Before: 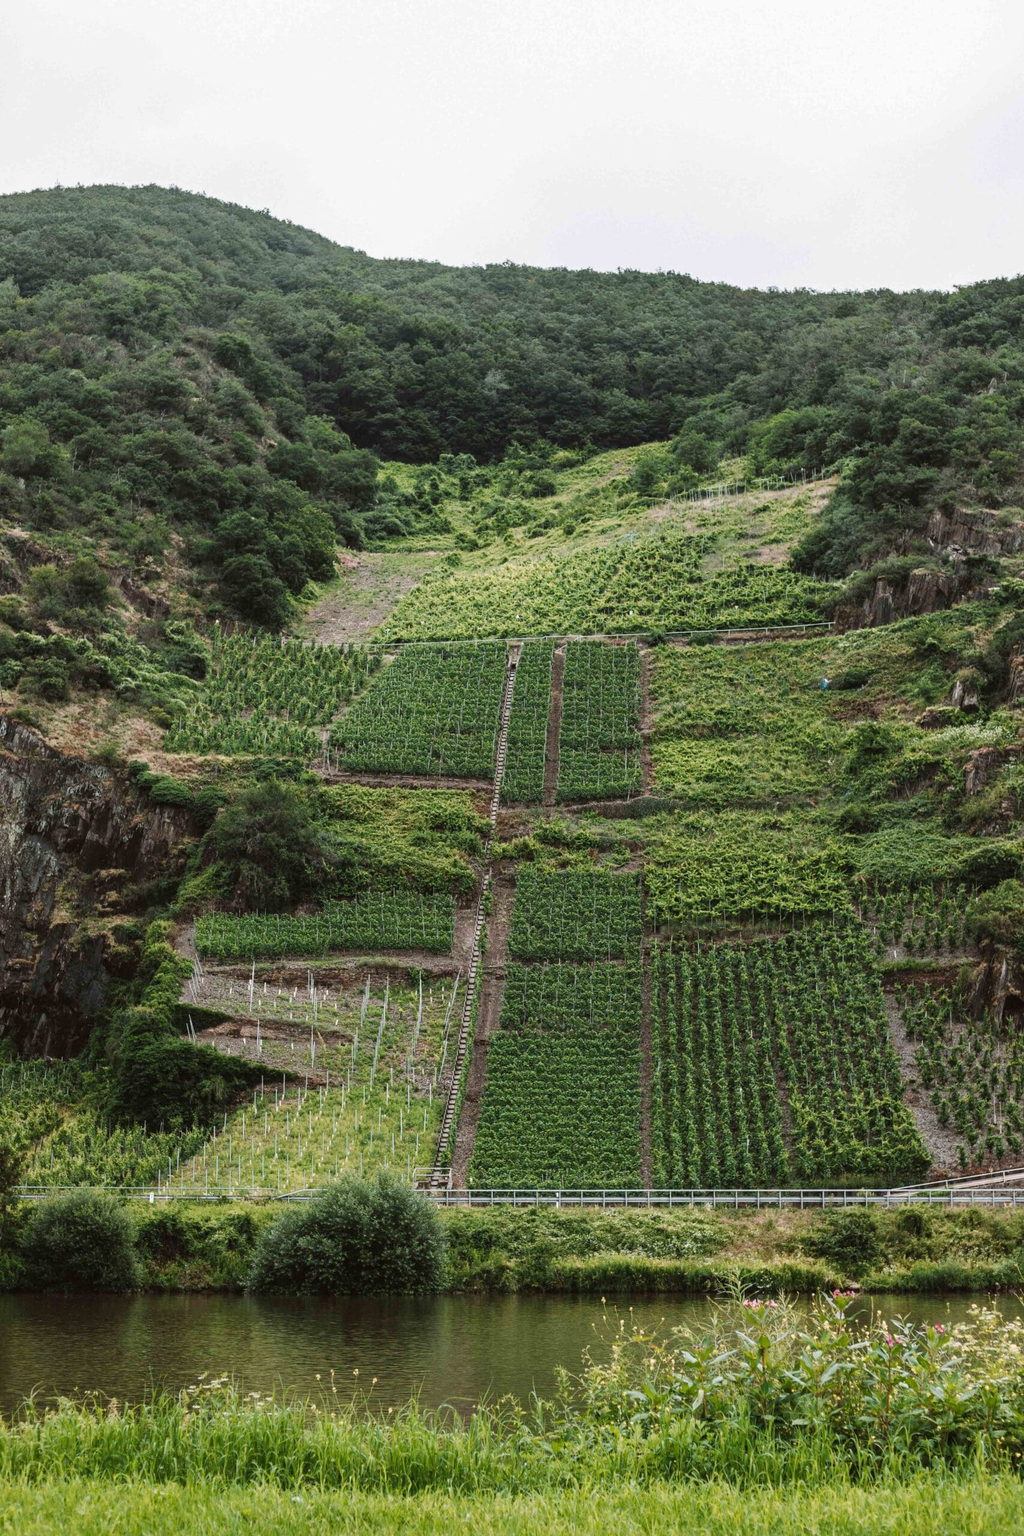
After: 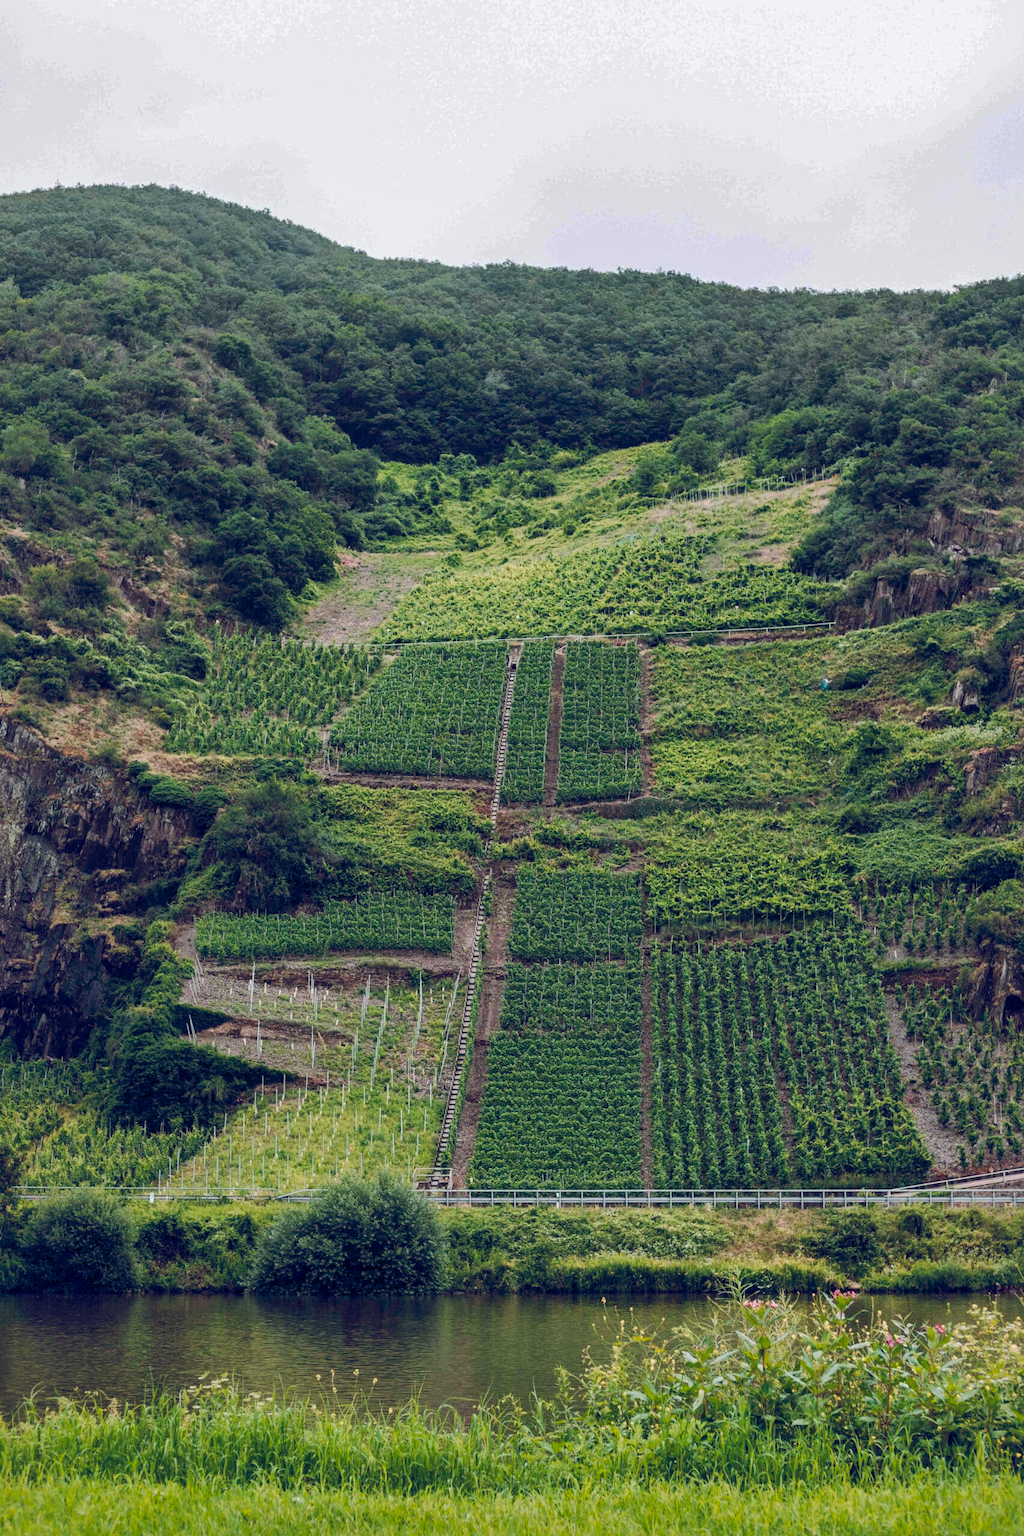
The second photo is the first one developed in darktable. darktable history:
contrast brightness saturation: contrast 0.079, saturation 0.019
shadows and highlights: shadows 39.43, highlights -60.04
exposure: compensate exposure bias true, compensate highlight preservation false
color balance rgb: power › hue 60.14°, global offset › luminance -0.281%, global offset › chroma 0.311%, global offset › hue 262.23°, perceptual saturation grading › global saturation 13.102%, global vibrance 20%
